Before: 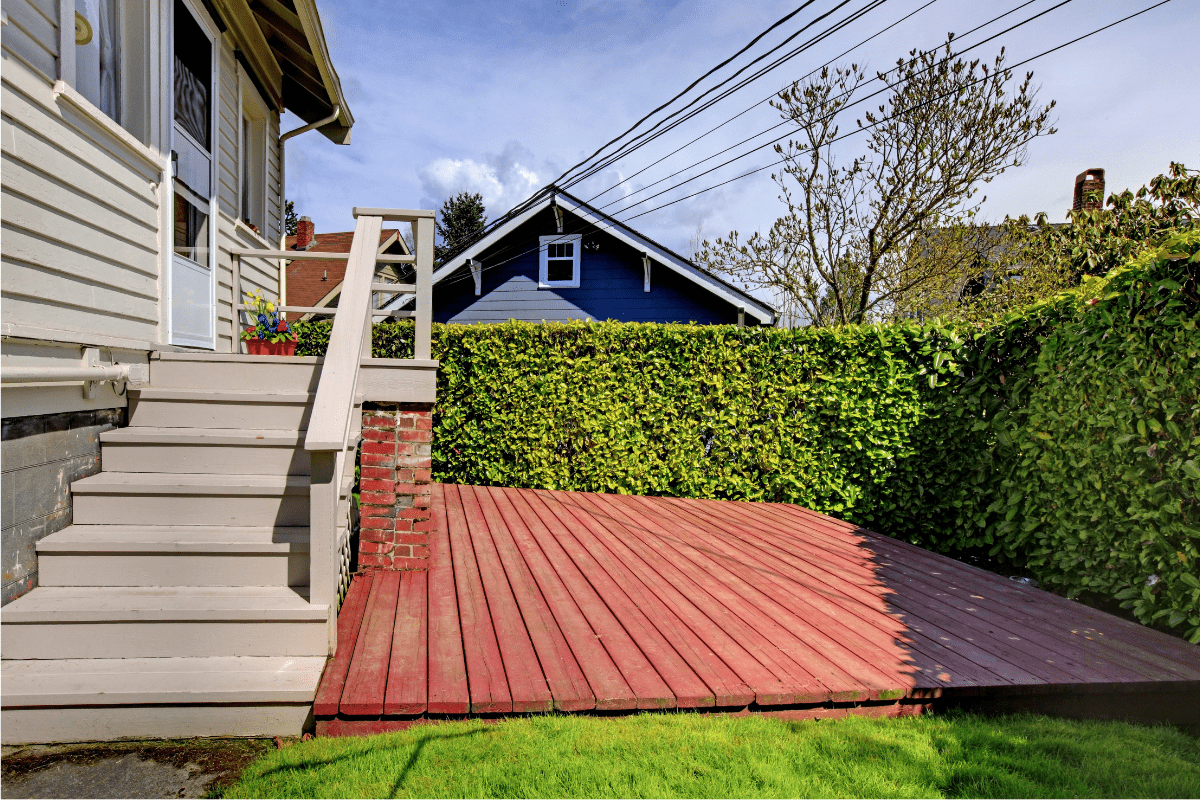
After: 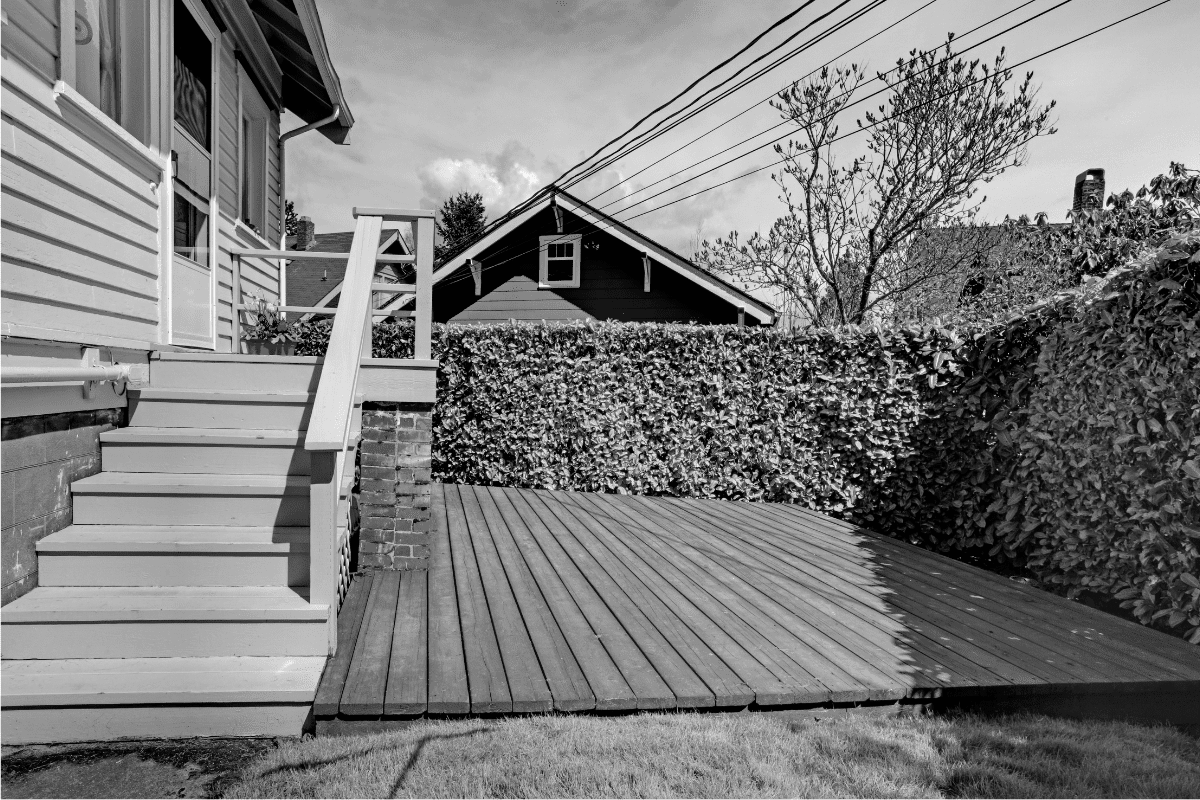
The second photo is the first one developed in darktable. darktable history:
white balance: red 0.988, blue 1.017
color balance rgb: linear chroma grading › global chroma 18.9%, perceptual saturation grading › global saturation 20%, perceptual saturation grading › highlights -25%, perceptual saturation grading › shadows 50%, global vibrance 18.93%
color calibration: illuminant same as pipeline (D50), adaptation none (bypass)
monochrome: on, module defaults
